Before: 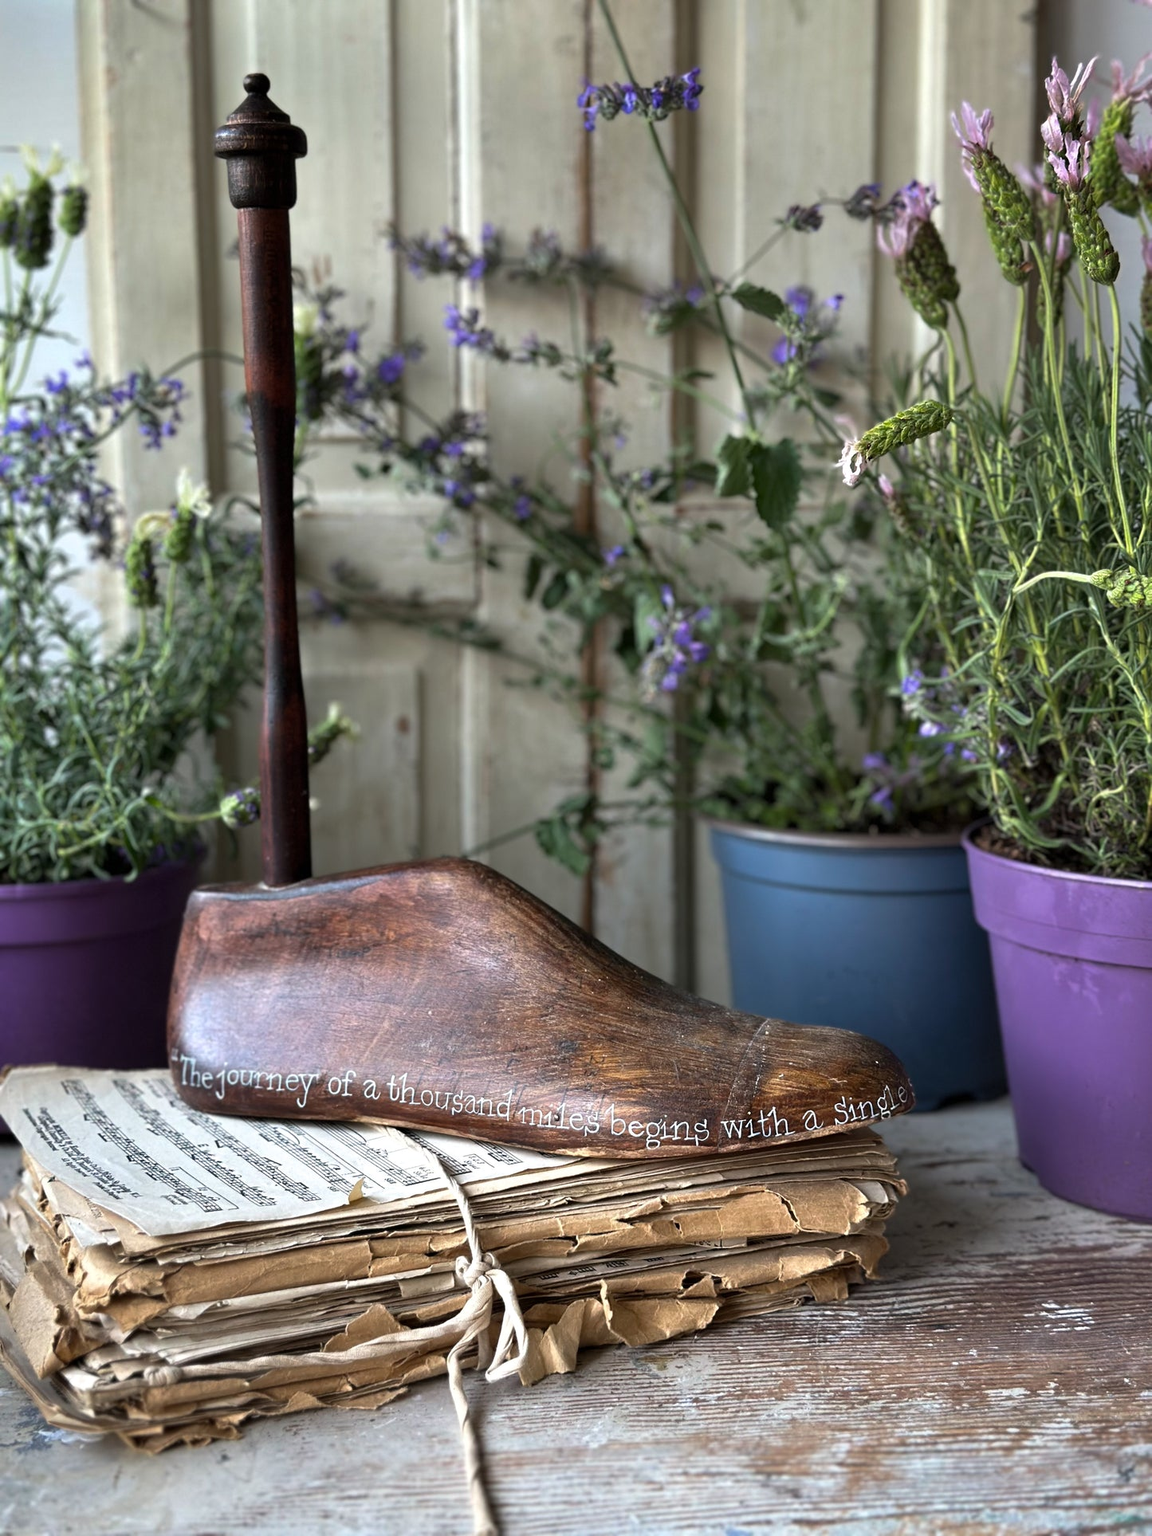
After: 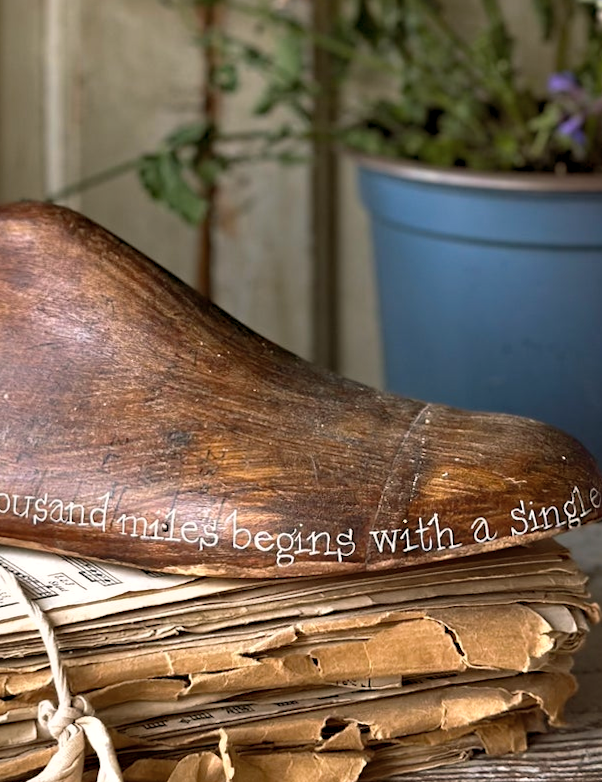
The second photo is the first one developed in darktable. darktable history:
haze removal: compatibility mode true, adaptive false
color correction: highlights a* -10.04, highlights b* -10.37
rotate and perspective: rotation 0.174°, lens shift (vertical) 0.013, lens shift (horizontal) 0.019, shear 0.001, automatic cropping original format, crop left 0.007, crop right 0.991, crop top 0.016, crop bottom 0.997
crop: left 37.221%, top 45.169%, right 20.63%, bottom 13.777%
color balance rgb: shadows lift › luminance -5%, shadows lift › chroma 1.1%, shadows lift › hue 219°, power › luminance 10%, power › chroma 2.83%, power › hue 60°, highlights gain › chroma 4.52%, highlights gain › hue 33.33°, saturation formula JzAzBz (2021)
white balance: emerald 1
